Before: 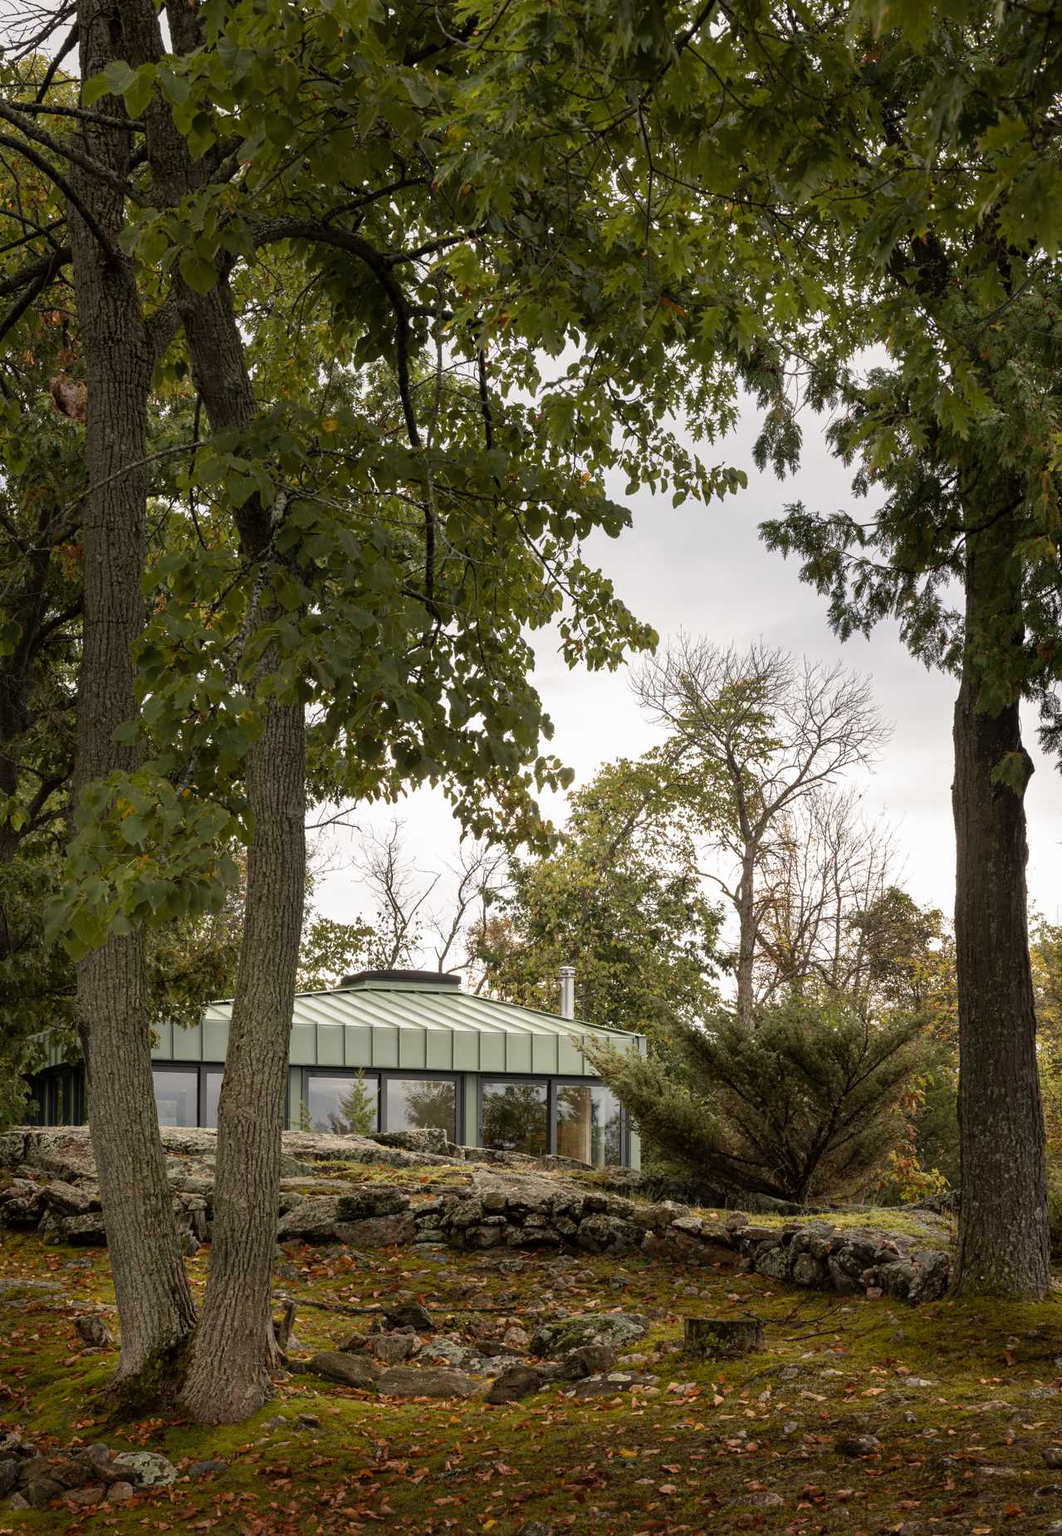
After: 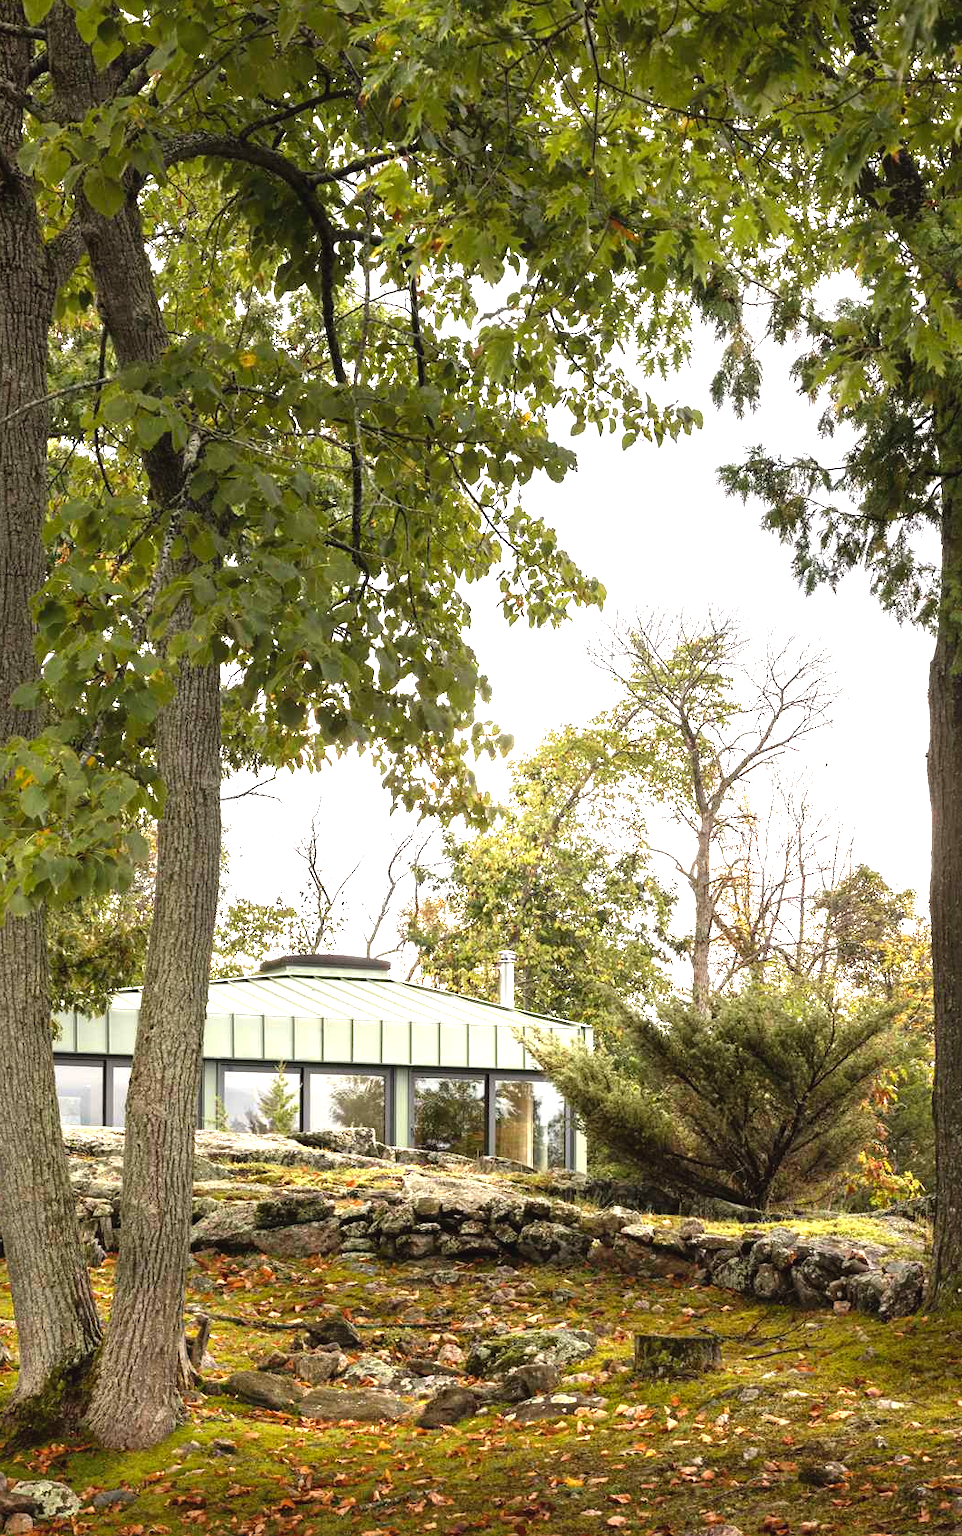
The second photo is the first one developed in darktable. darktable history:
crop: left 9.762%, top 6.237%, right 7.141%, bottom 2.136%
color balance rgb: perceptual saturation grading › global saturation 0.042%
exposure: black level correction -0.002, exposure 0.533 EV, compensate highlight preservation false
levels: levels [0, 0.374, 0.749]
